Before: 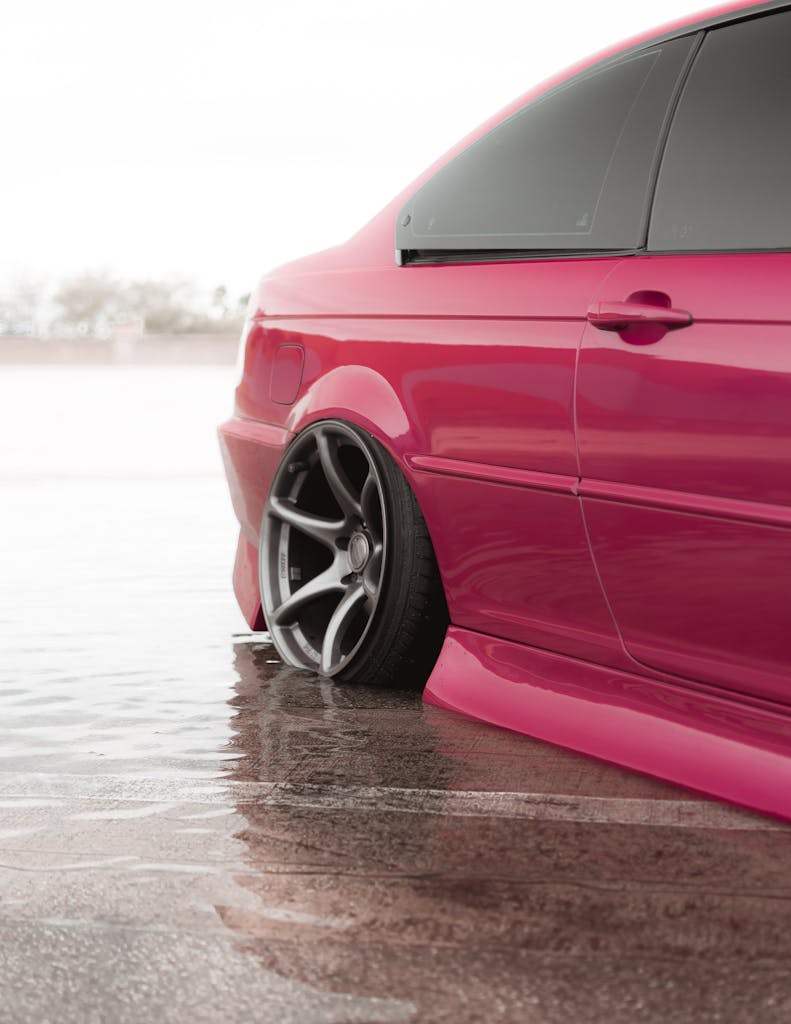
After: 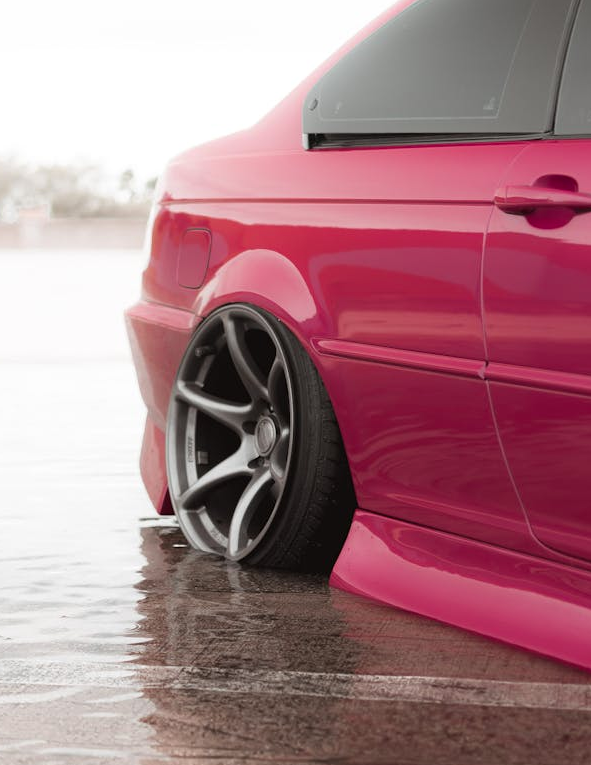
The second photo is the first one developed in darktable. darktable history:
contrast brightness saturation: saturation -0.05
crop and rotate: left 11.831%, top 11.346%, right 13.429%, bottom 13.899%
color balance rgb: perceptual saturation grading › global saturation 10%, global vibrance 10%
